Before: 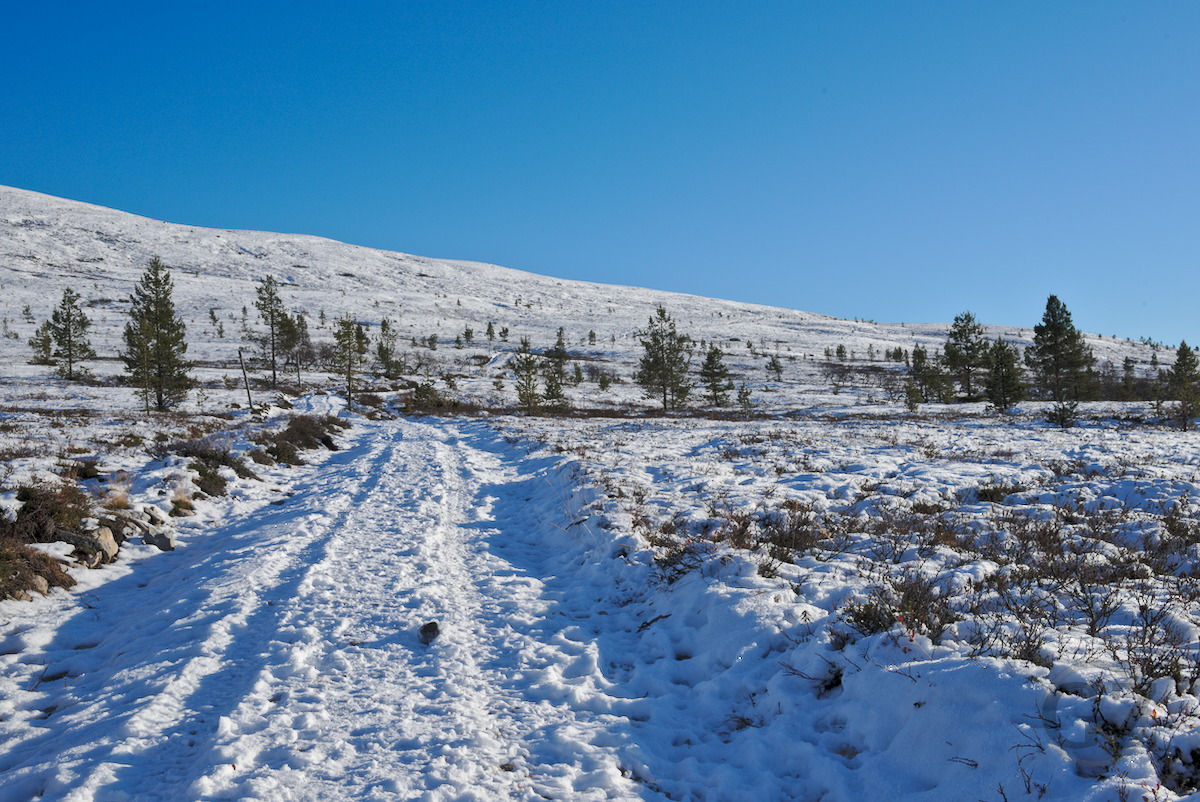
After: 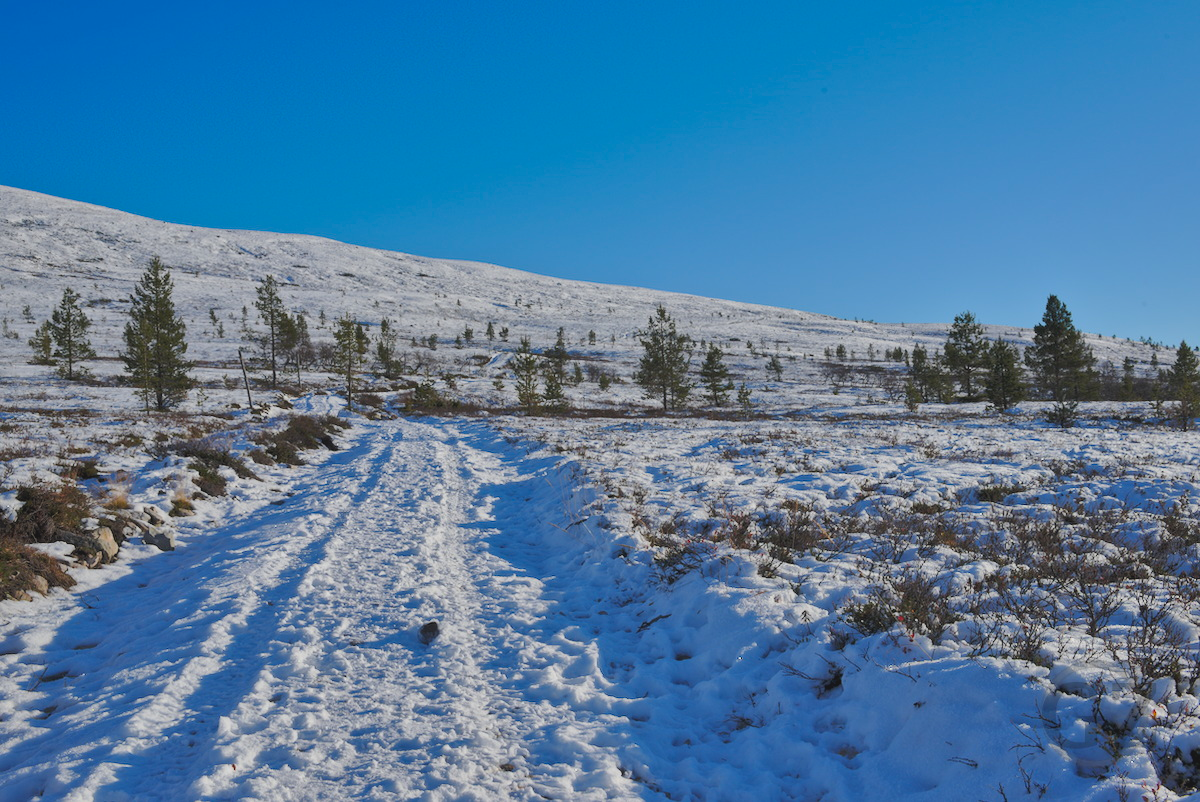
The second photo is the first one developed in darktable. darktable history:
shadows and highlights: white point adjustment -3.64, highlights -63.34, highlights color adjustment 42%, soften with gaussian
lowpass: radius 0.1, contrast 0.85, saturation 1.1, unbound 0
